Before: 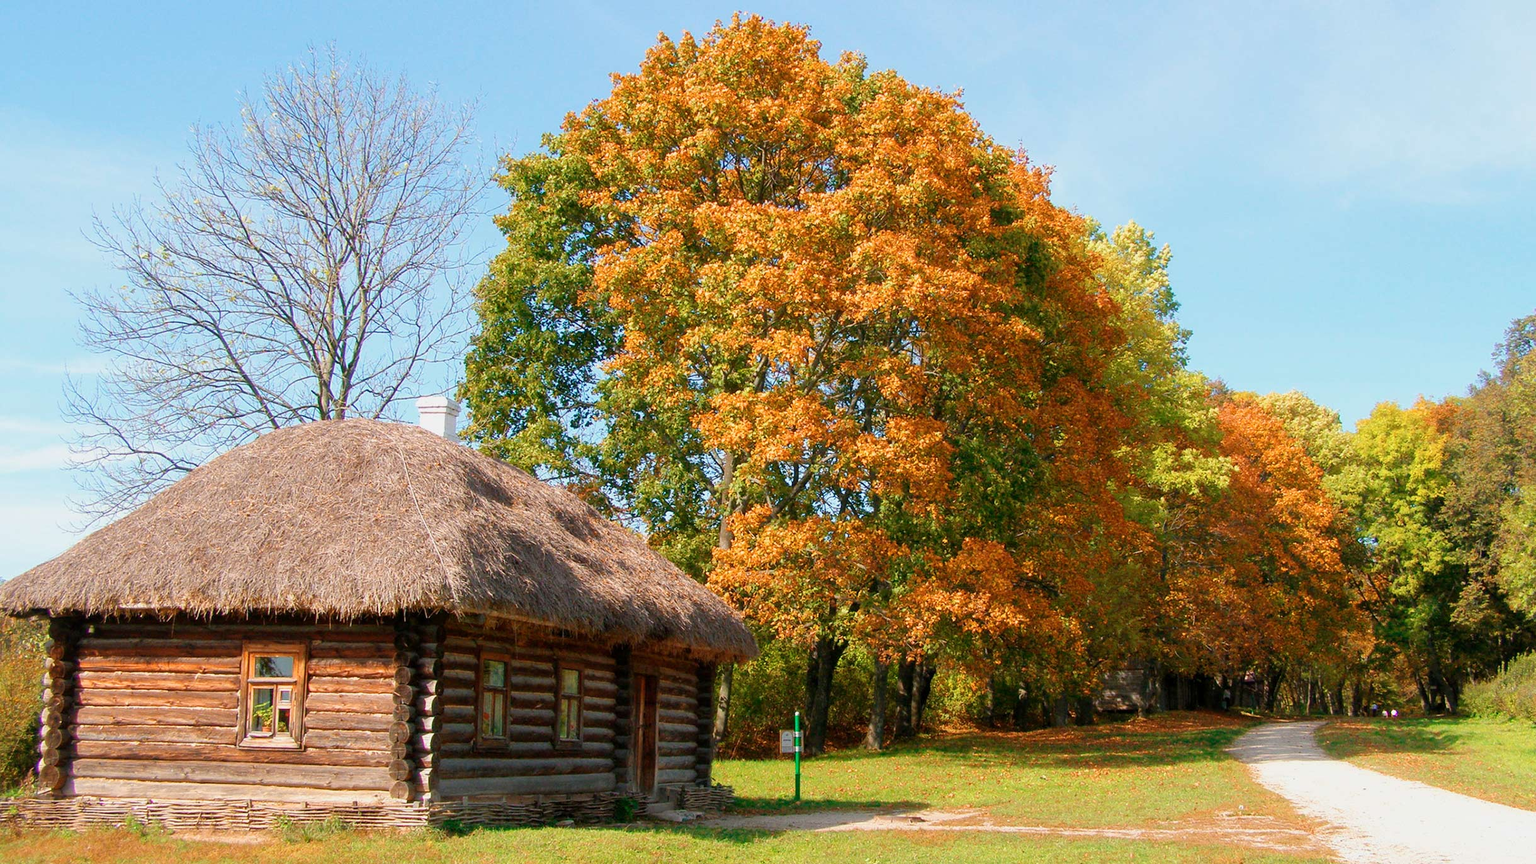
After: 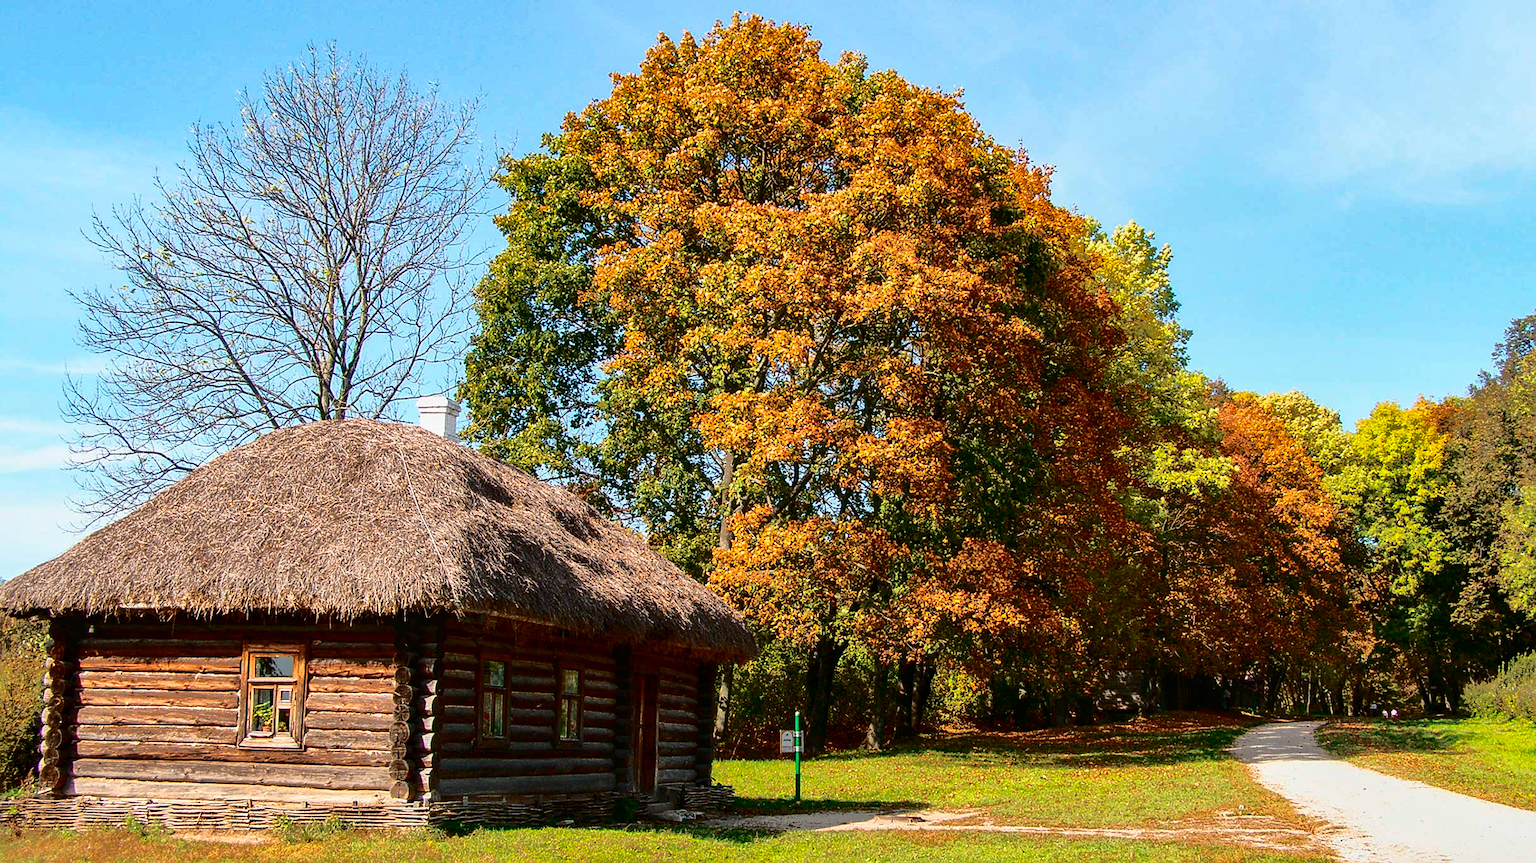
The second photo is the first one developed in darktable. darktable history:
contrast brightness saturation: contrast 0.508, saturation -0.096
sharpen: on, module defaults
shadows and highlights: shadows -19.61, highlights -73.73, highlights color adjustment 42.7%
local contrast: on, module defaults
